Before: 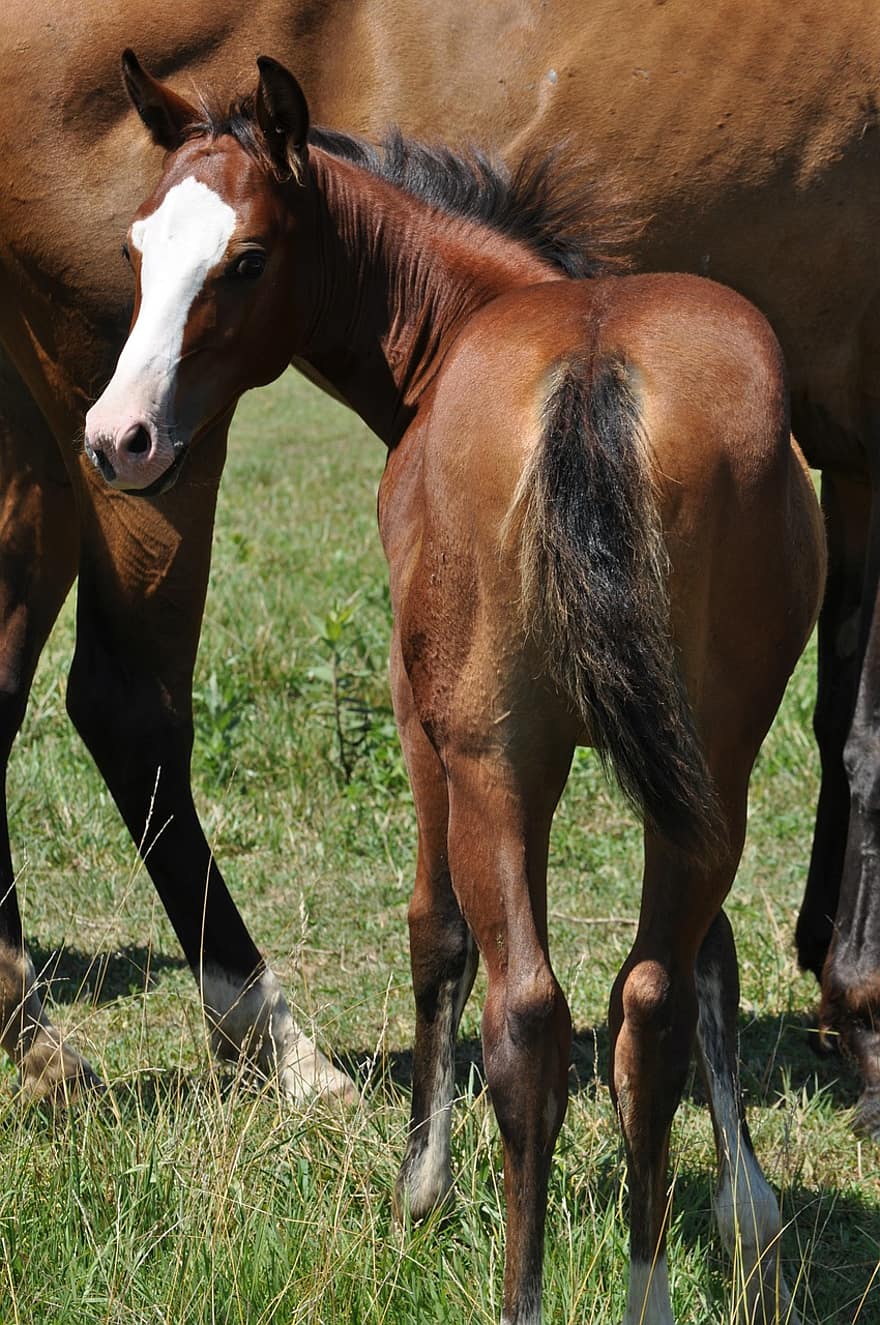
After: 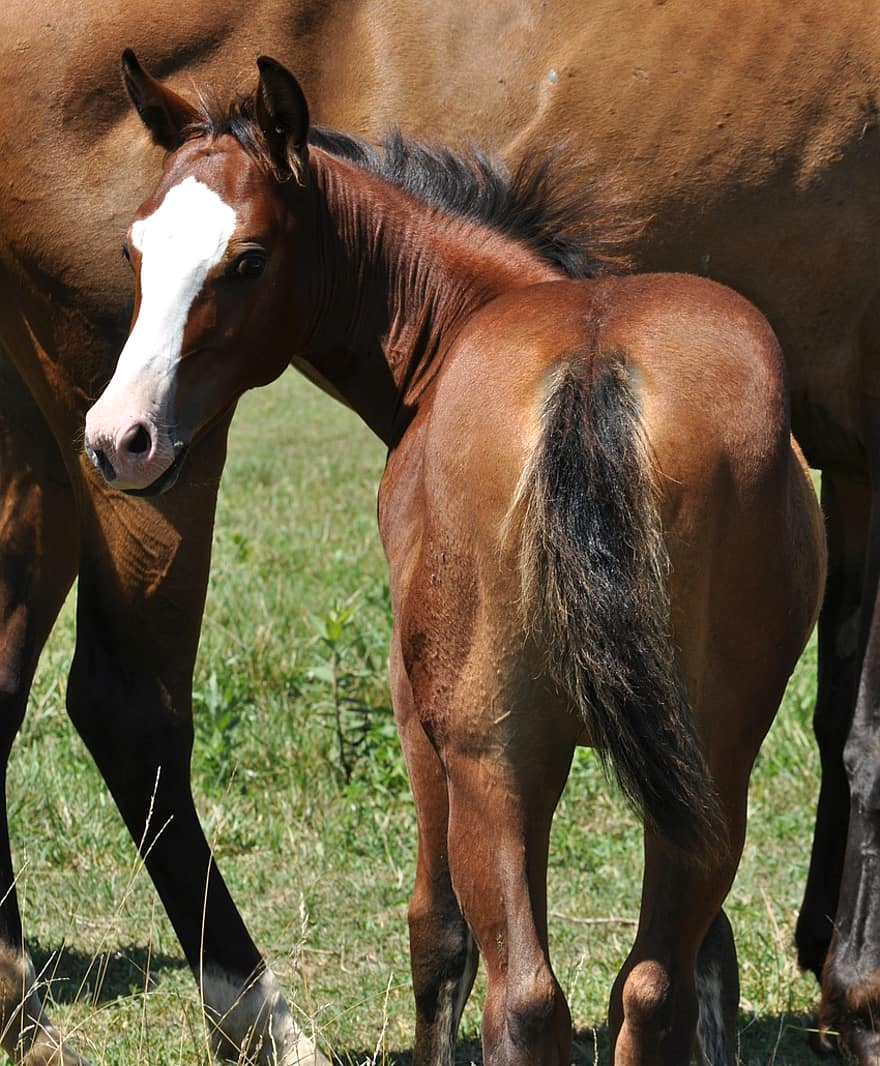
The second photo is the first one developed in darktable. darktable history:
exposure: exposure 0.202 EV, compensate exposure bias true, compensate highlight preservation false
crop: bottom 19.539%
